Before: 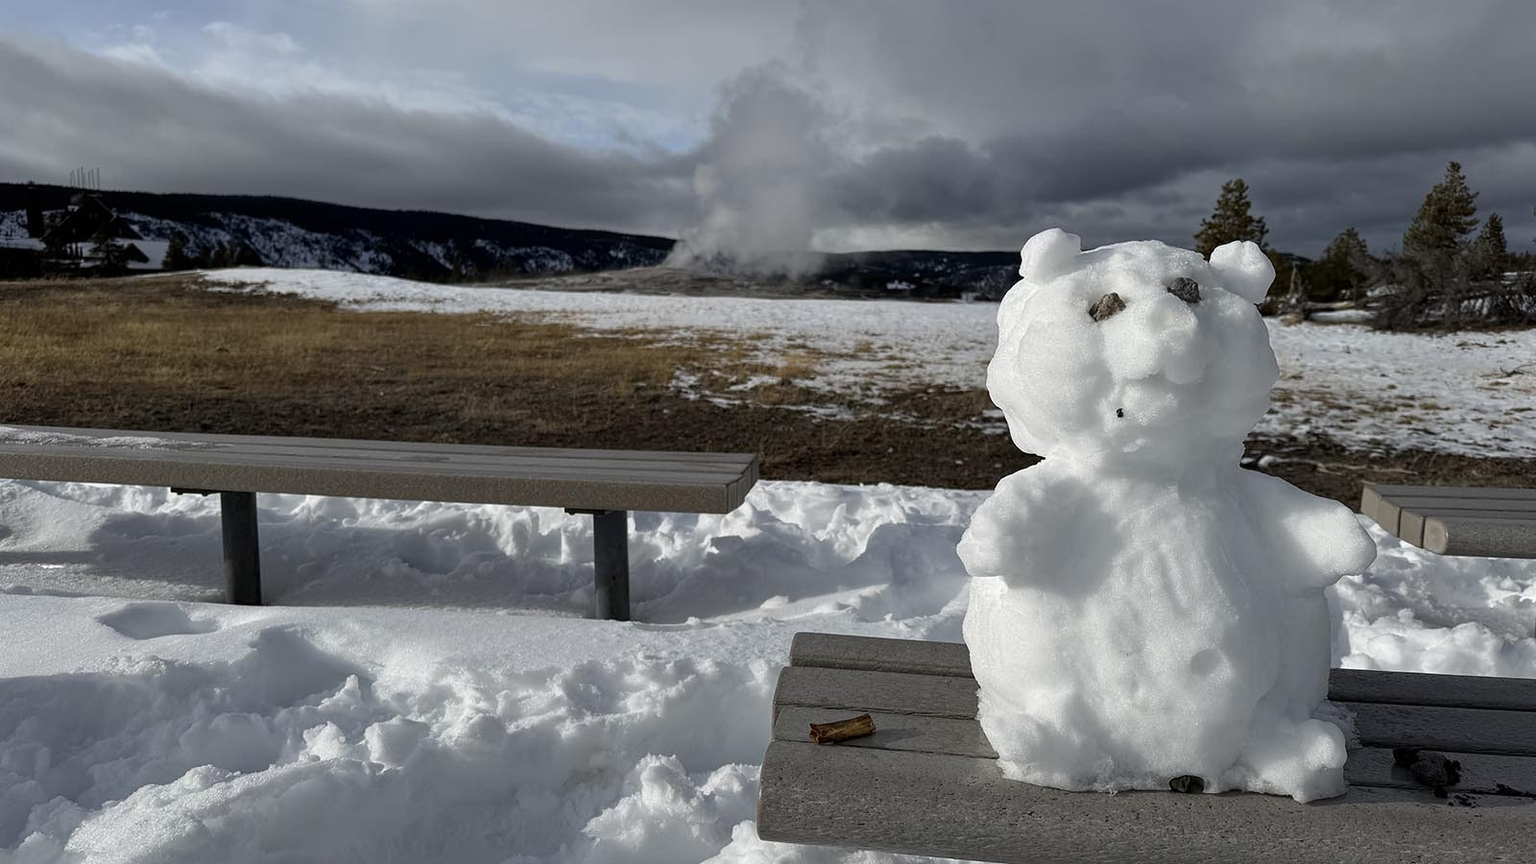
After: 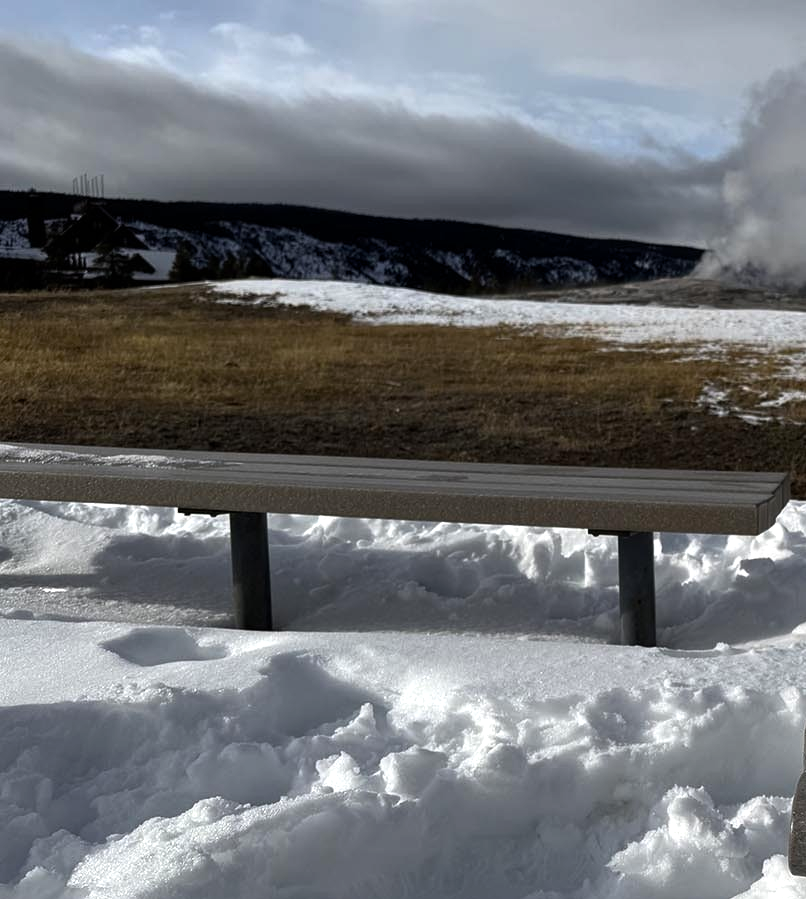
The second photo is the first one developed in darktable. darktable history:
crop and rotate: left 0.049%, top 0%, right 49.525%
color balance rgb: linear chroma grading › shadows -6.7%, linear chroma grading › highlights -7.058%, linear chroma grading › global chroma -10.494%, linear chroma grading › mid-tones -8.214%, perceptual saturation grading › global saturation 49.807%, perceptual brilliance grading › global brilliance 14.79%, perceptual brilliance grading › shadows -34.892%
